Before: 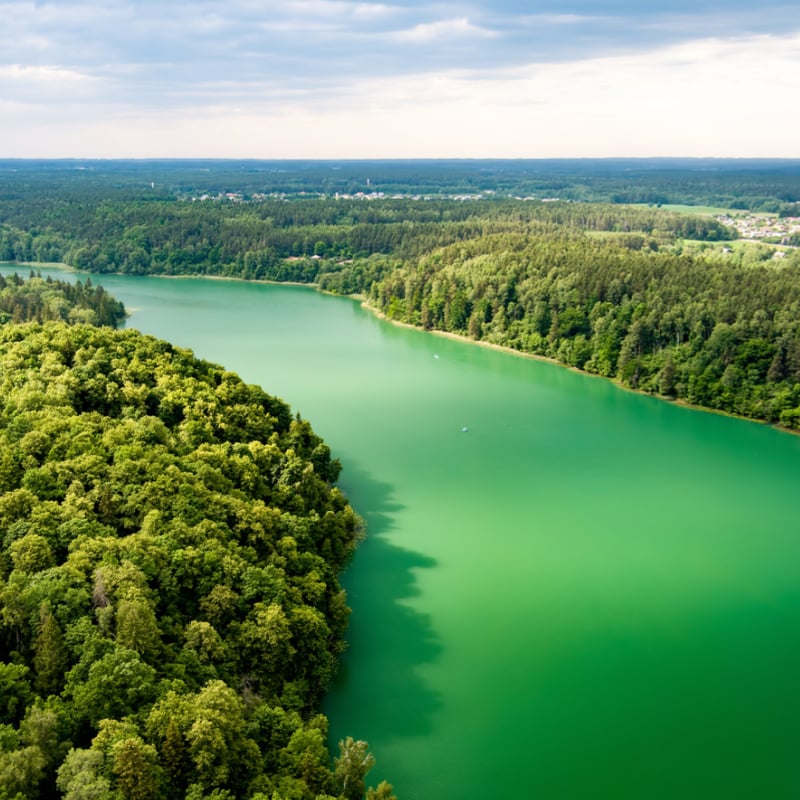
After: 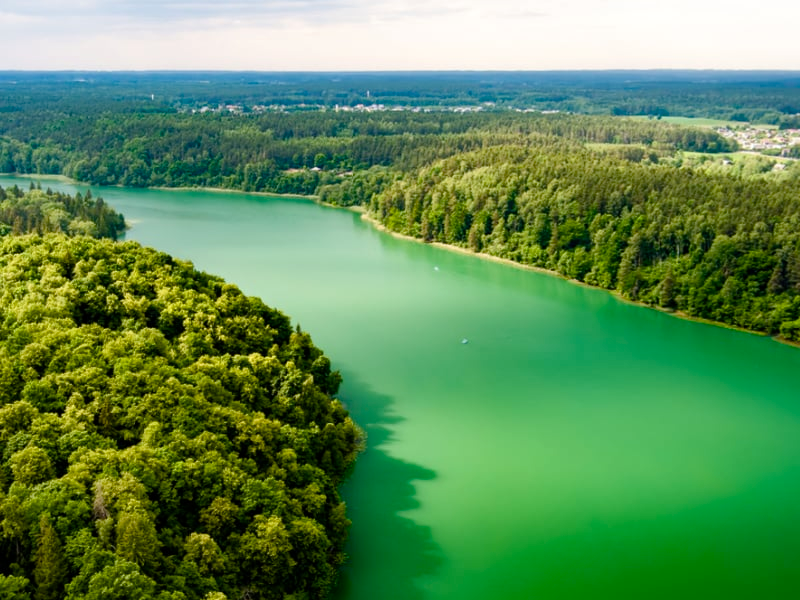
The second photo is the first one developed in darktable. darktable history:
crop: top 11.052%, bottom 13.94%
color balance rgb: power › luminance -9.176%, perceptual saturation grading › global saturation 20%, perceptual saturation grading › highlights -25.677%, perceptual saturation grading › shadows 25.687%, perceptual brilliance grading › global brilliance 2.975%, perceptual brilliance grading › highlights -2.795%, perceptual brilliance grading › shadows 3.435%, global vibrance 20%
